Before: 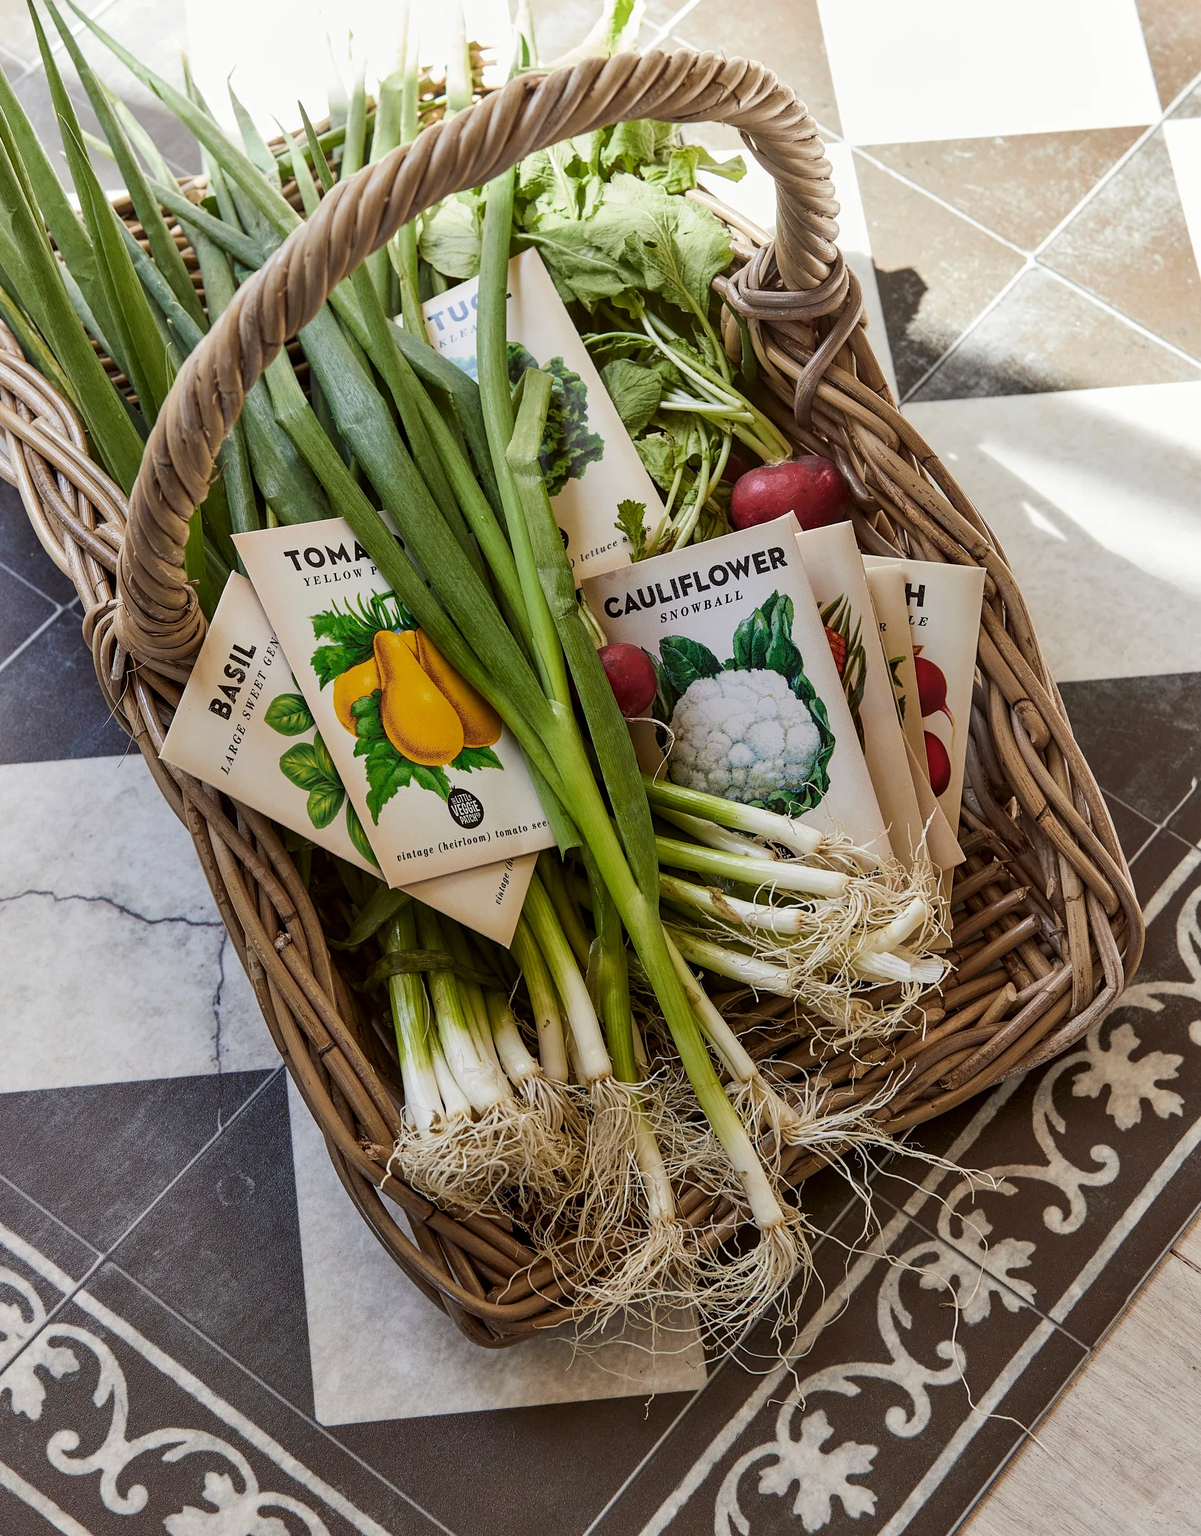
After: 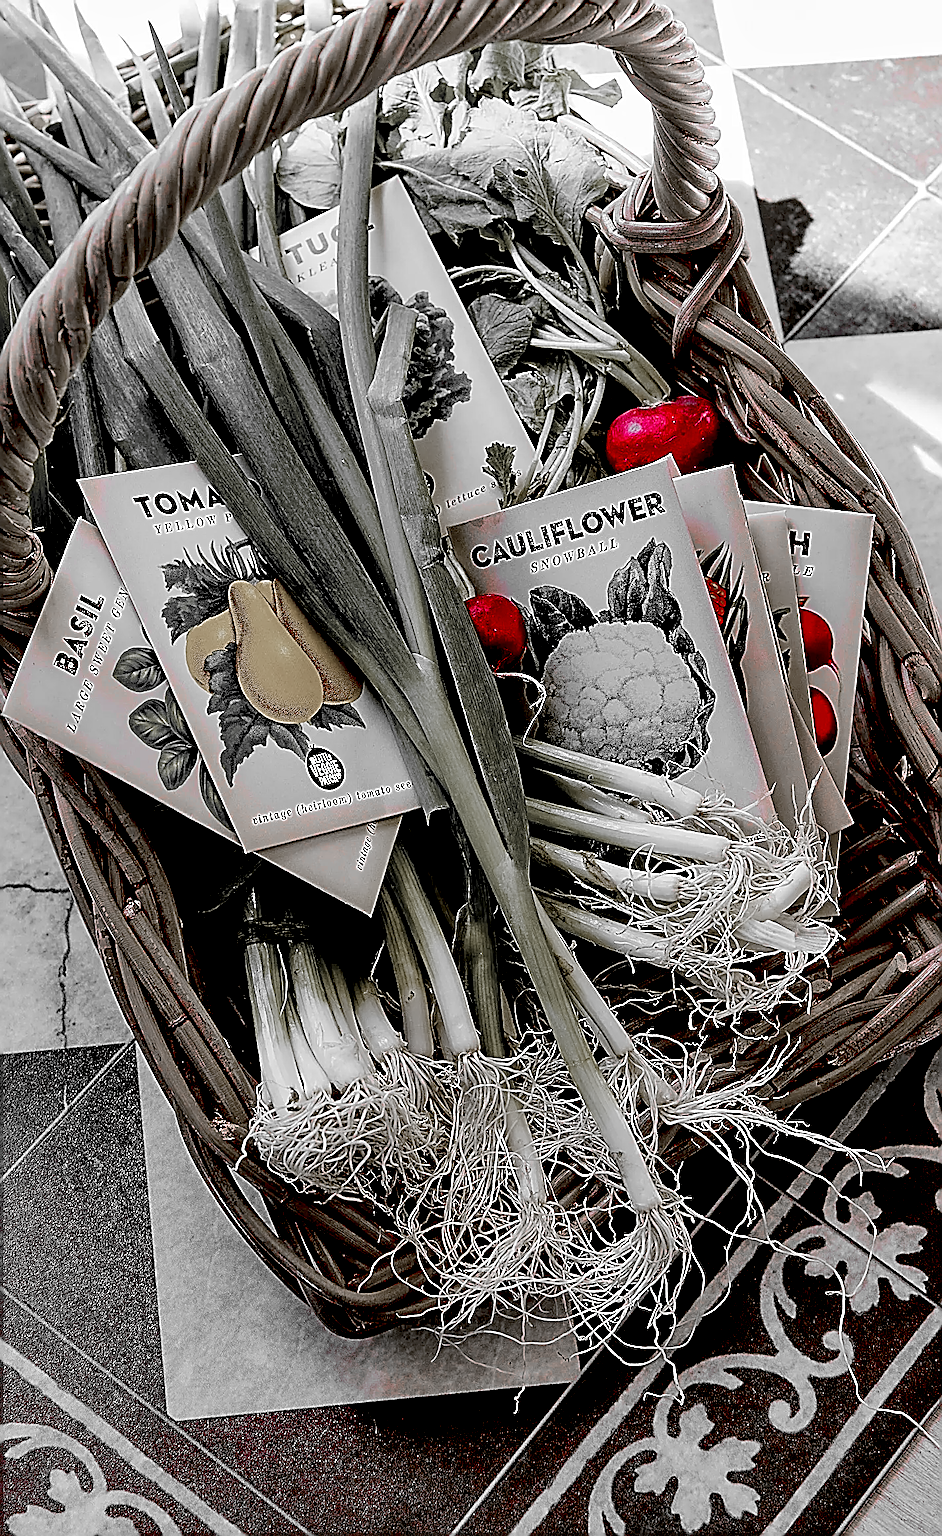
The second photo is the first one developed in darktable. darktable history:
tone equalizer: mask exposure compensation -0.51 EV
crop and rotate: left 13.132%, top 5.261%, right 12.515%
color zones: curves: ch1 [(0, 0.831) (0.08, 0.771) (0.157, 0.268) (0.241, 0.207) (0.562, -0.005) (0.714, -0.013) (0.876, 0.01) (1, 0.831)], mix 40.32%
color correction: highlights a* -2.06, highlights b* -18.46
sharpen: amount 1.993
exposure: black level correction 0.047, exposure 0.013 EV, compensate highlight preservation false
